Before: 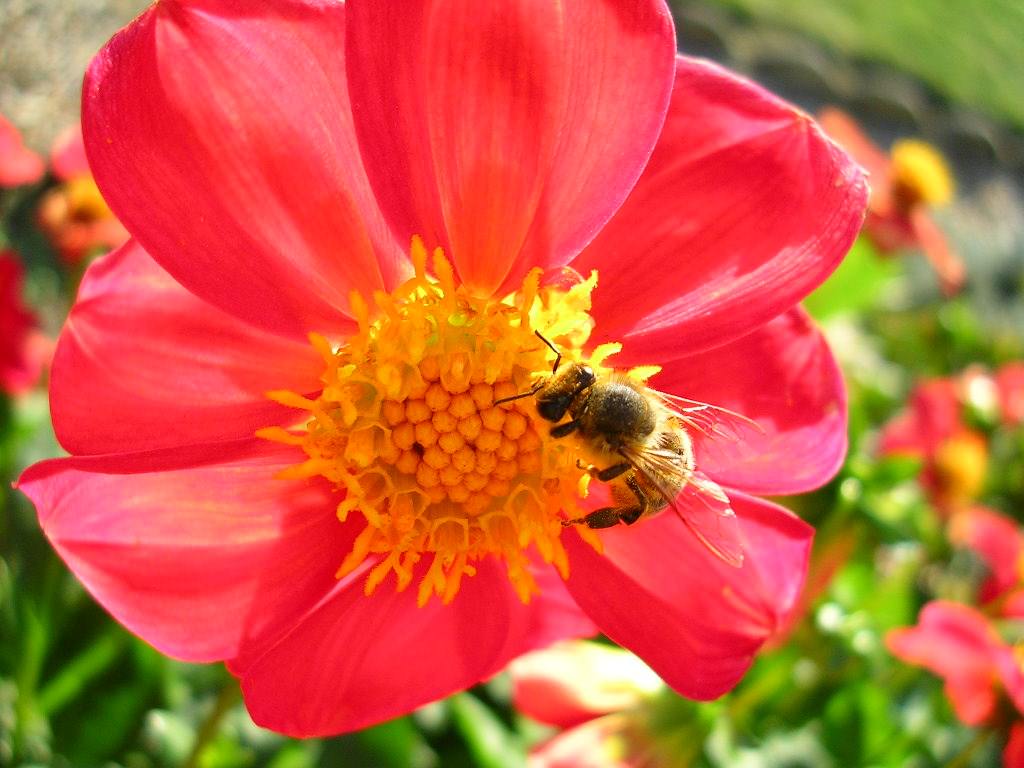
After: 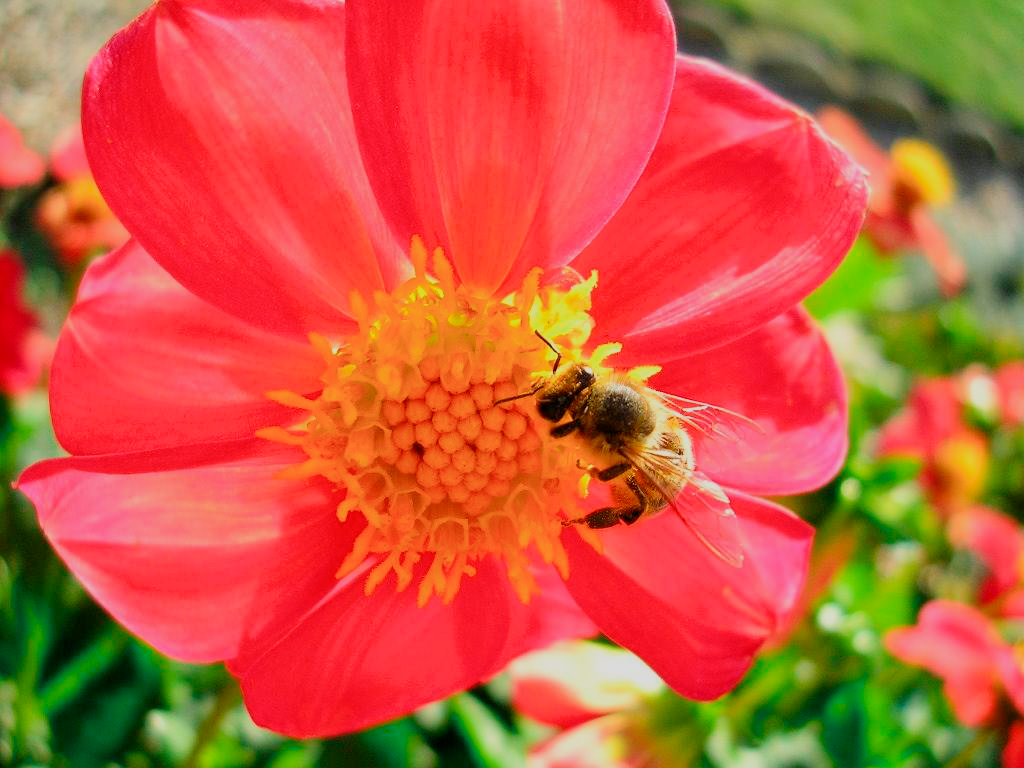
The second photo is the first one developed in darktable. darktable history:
filmic rgb: black relative exposure -8.03 EV, white relative exposure 3.95 EV, threshold 5.97 EV, hardness 4.18, contrast 0.987, enable highlight reconstruction true
